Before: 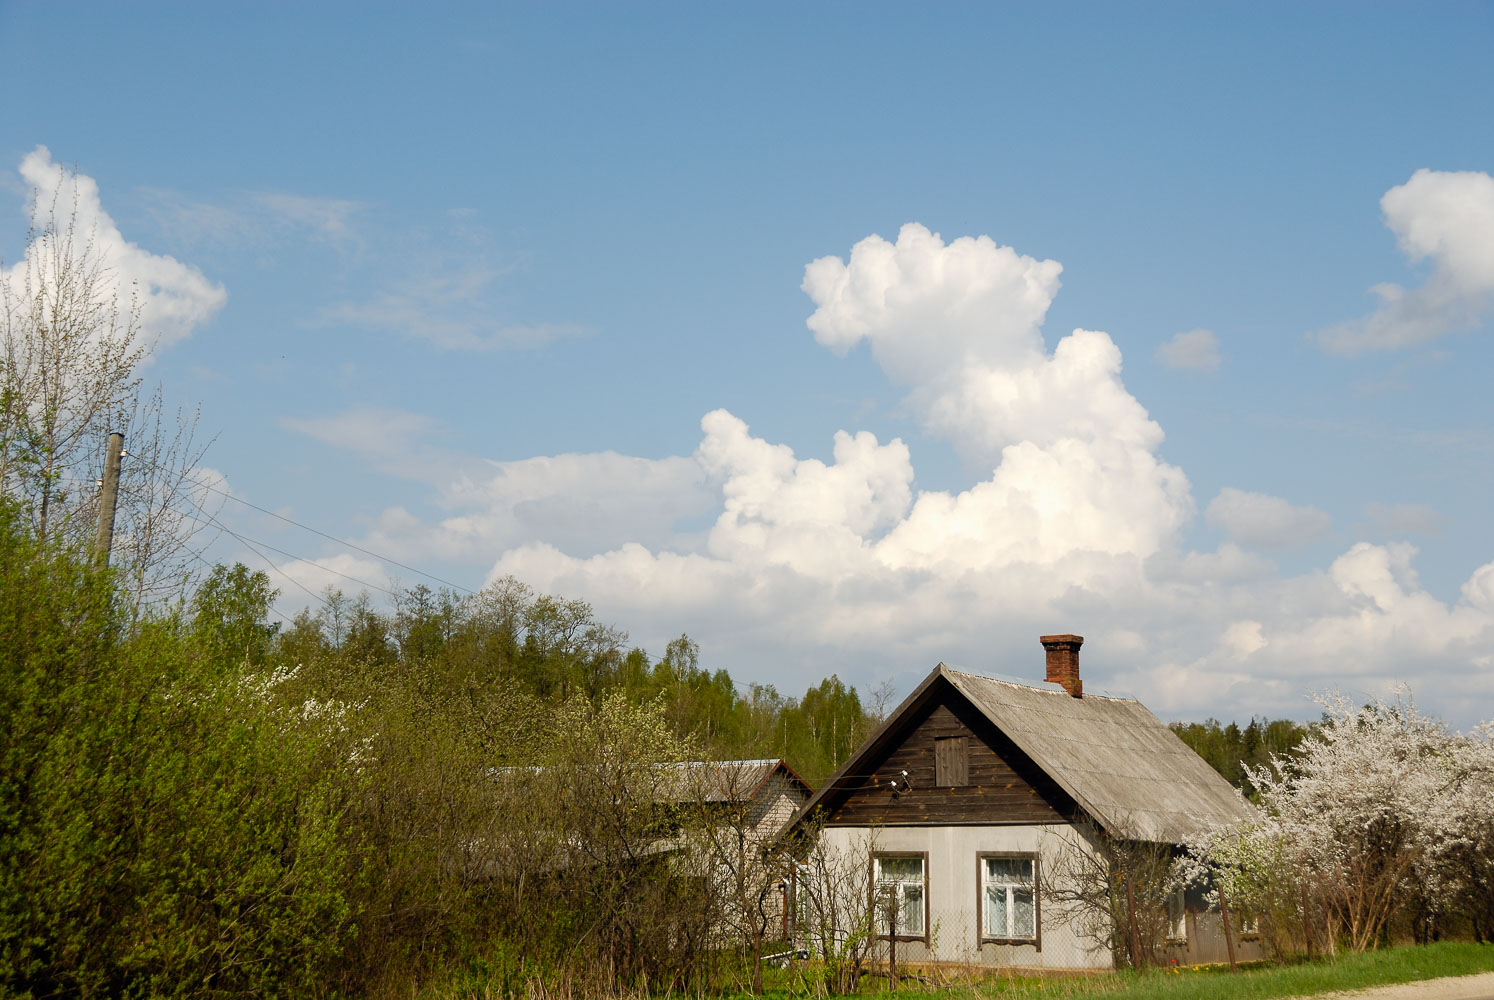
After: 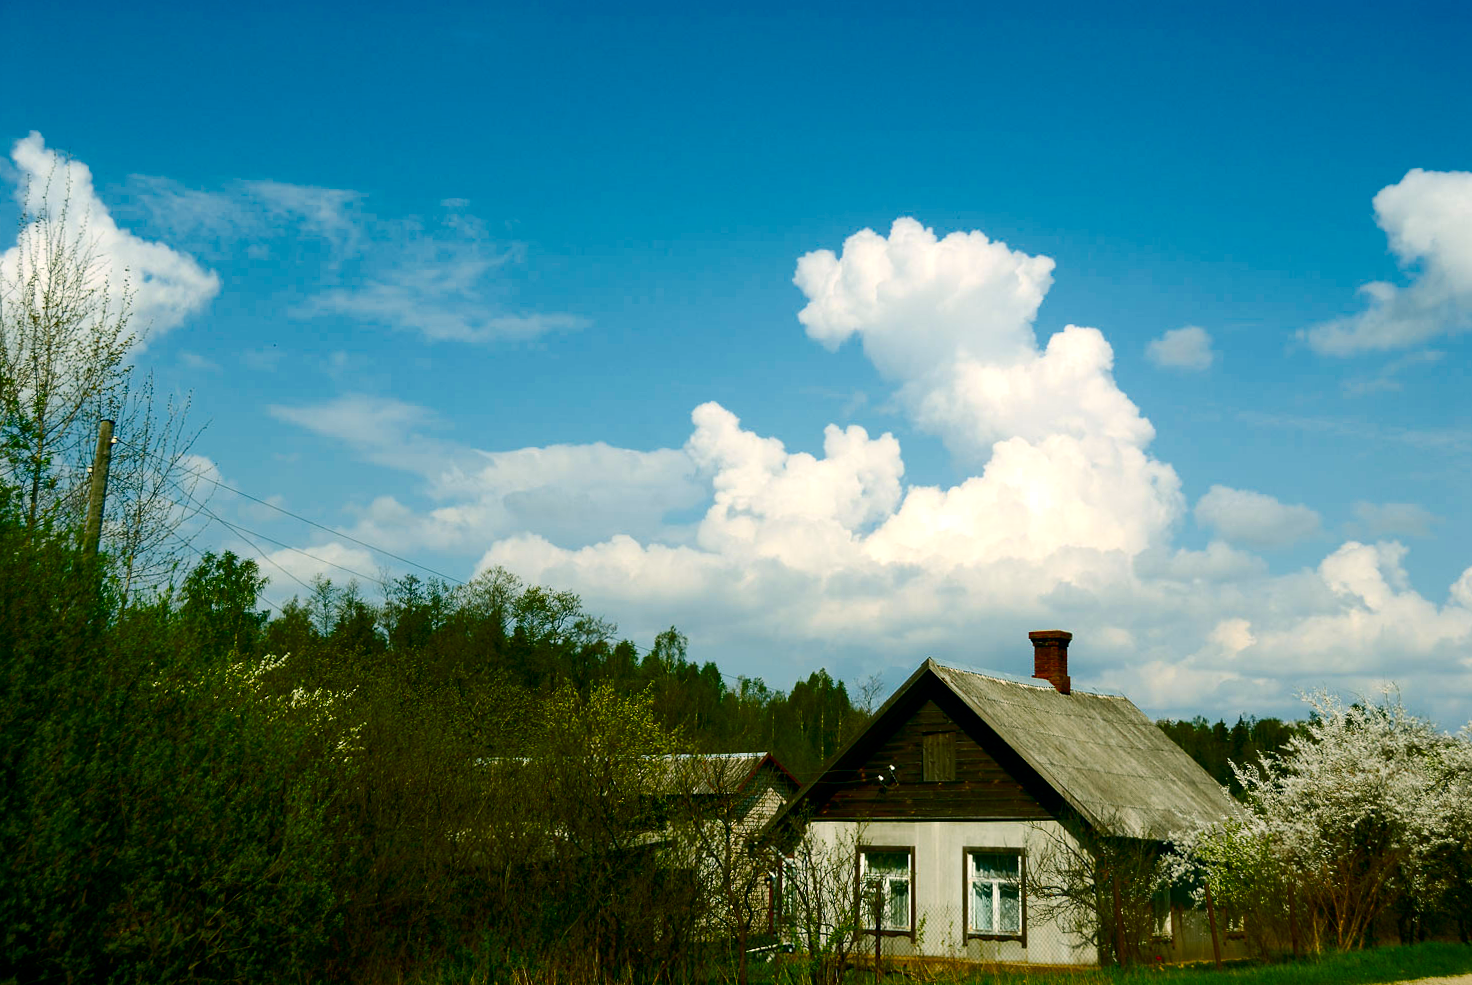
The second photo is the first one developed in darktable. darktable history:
crop and rotate: angle -0.568°
contrast brightness saturation: contrast 0.126, brightness -0.228, saturation 0.146
color balance rgb: power › chroma 2.152%, power › hue 168.49°, highlights gain › luminance 14.733%, perceptual saturation grading › global saturation 29.675%, global vibrance 15.824%, saturation formula JzAzBz (2021)
